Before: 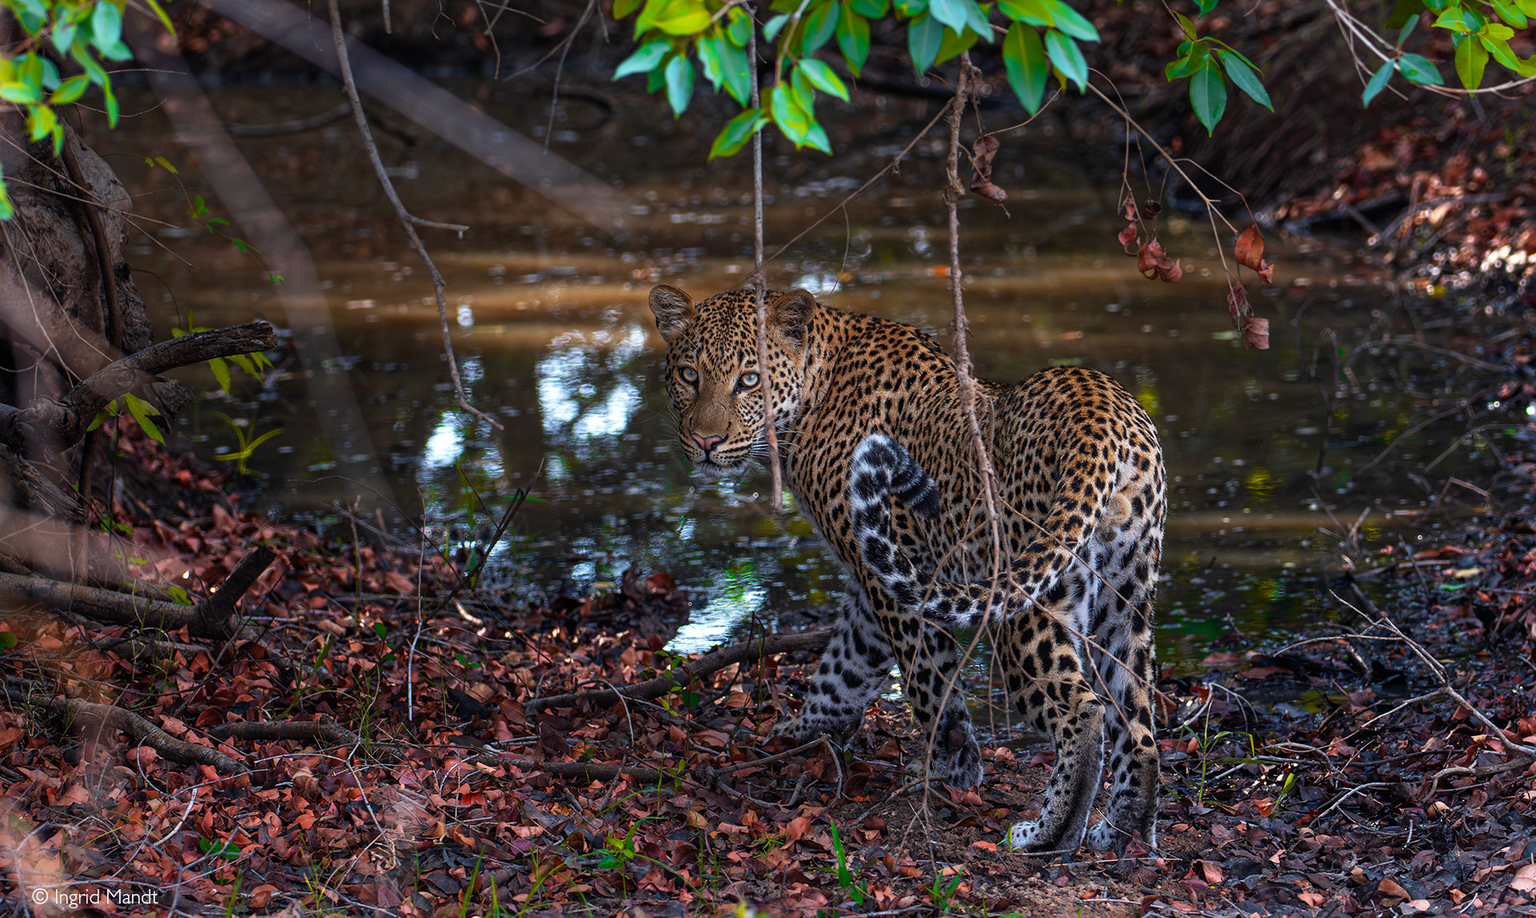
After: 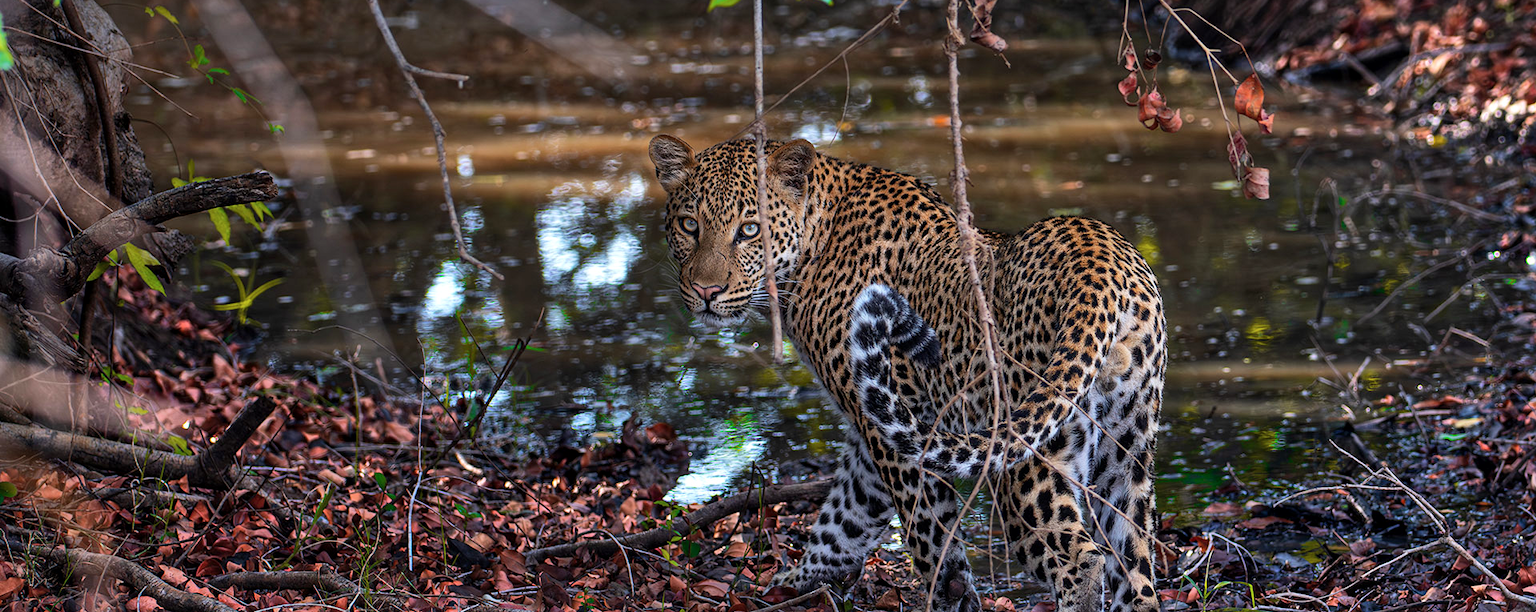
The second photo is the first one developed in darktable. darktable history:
shadows and highlights: shadows 47.65, highlights -41.45, soften with gaussian
local contrast: mode bilateral grid, contrast 20, coarseness 50, detail 119%, midtone range 0.2
crop: top 16.456%, bottom 16.763%
